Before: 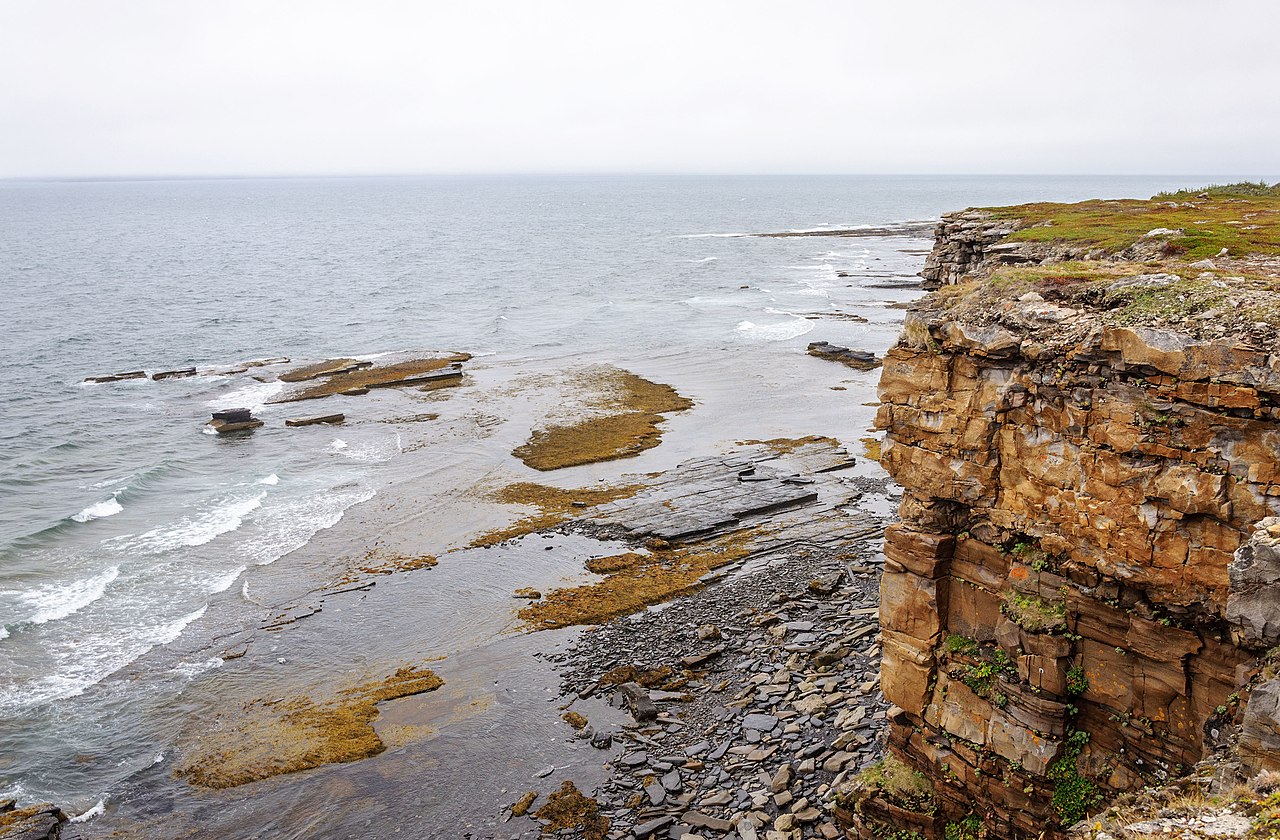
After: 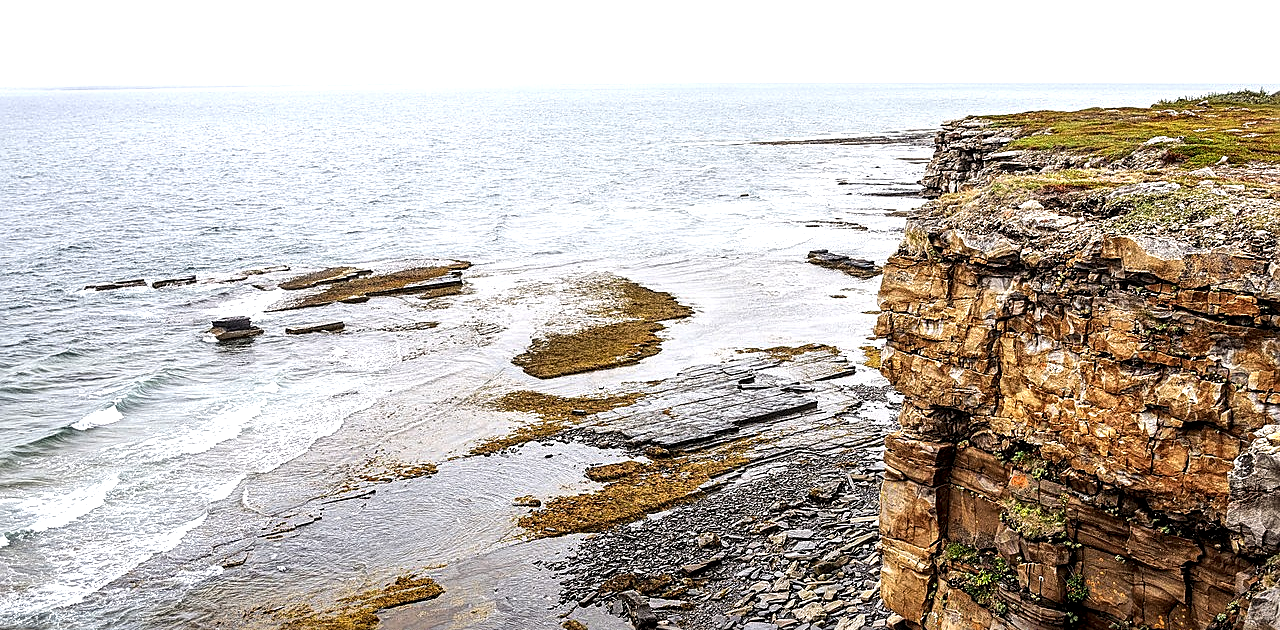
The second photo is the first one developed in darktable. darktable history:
crop: top 11.011%, bottom 13.96%
sharpen: on, module defaults
local contrast: detail 150%
tone equalizer: -8 EV -0.783 EV, -7 EV -0.68 EV, -6 EV -0.628 EV, -5 EV -0.413 EV, -3 EV 0.373 EV, -2 EV 0.6 EV, -1 EV 0.697 EV, +0 EV 0.779 EV, edges refinement/feathering 500, mask exposure compensation -1.57 EV, preserve details no
